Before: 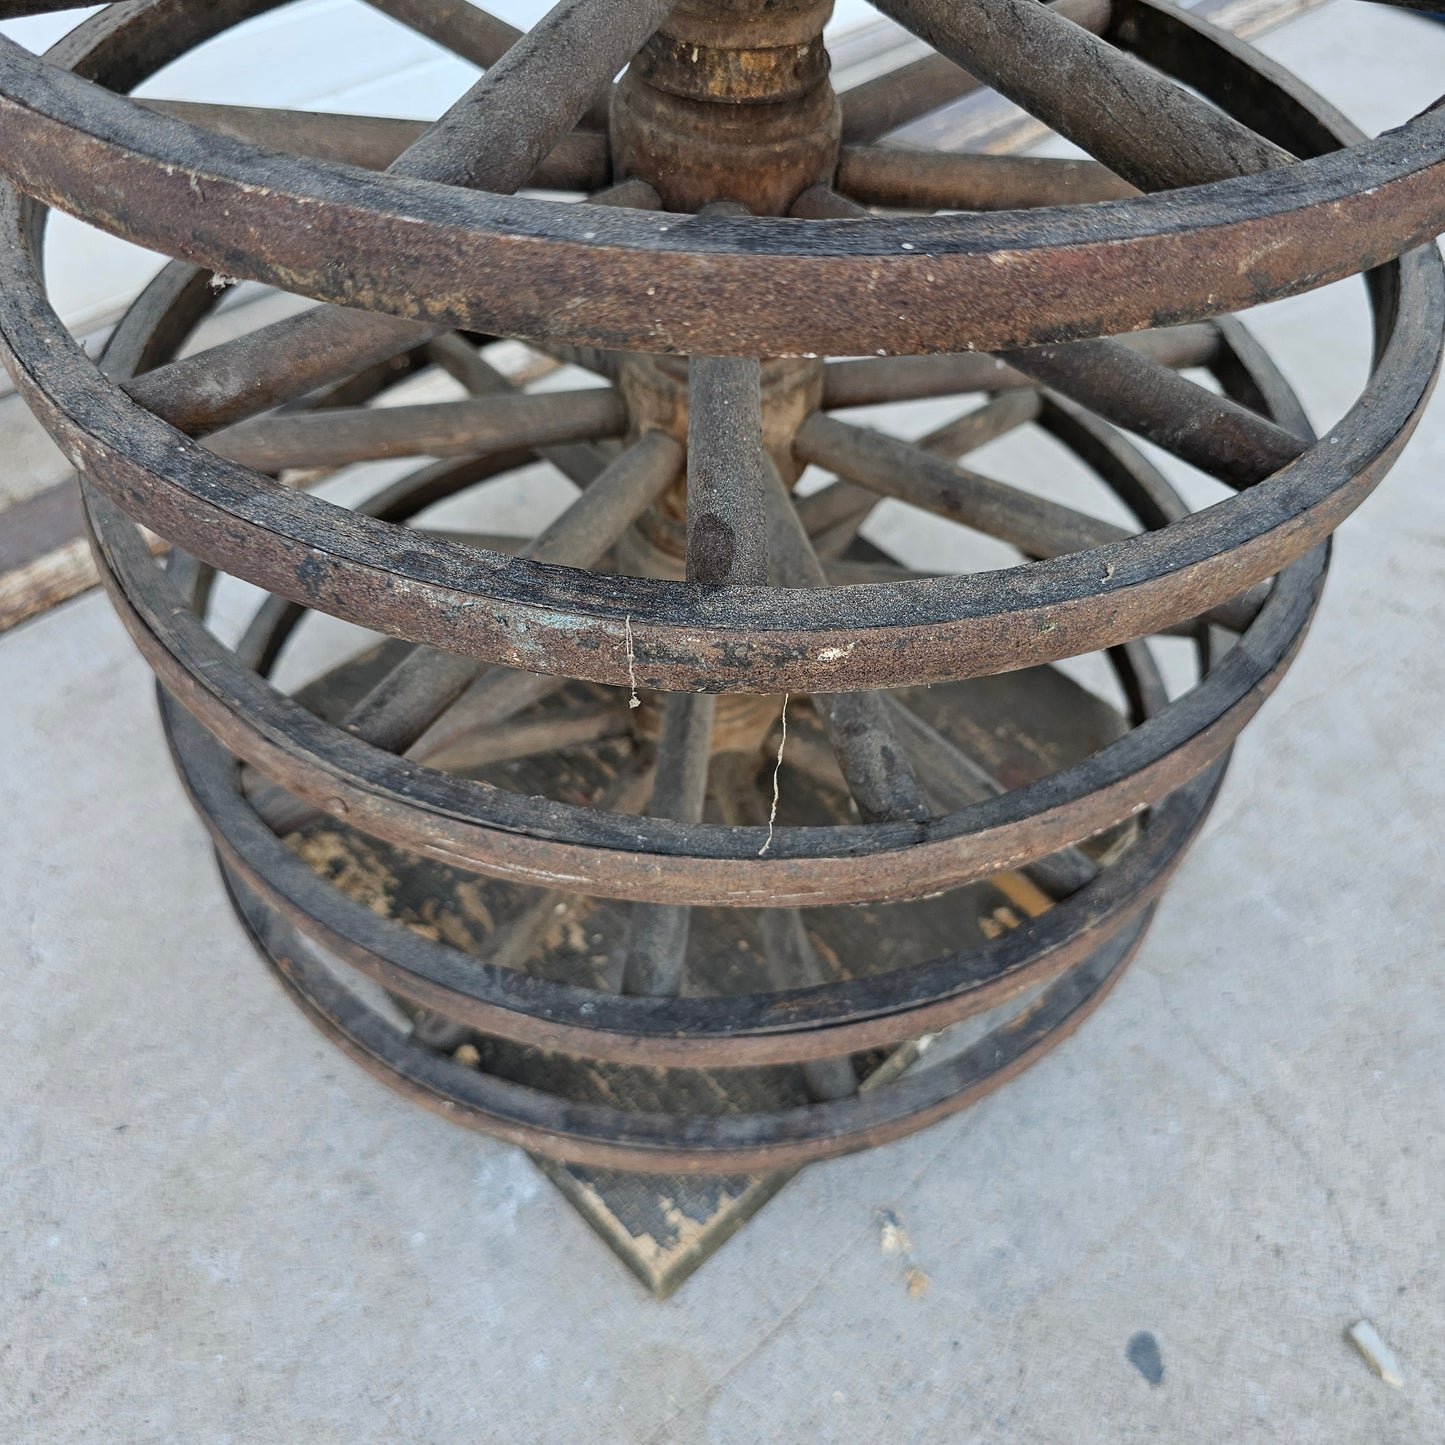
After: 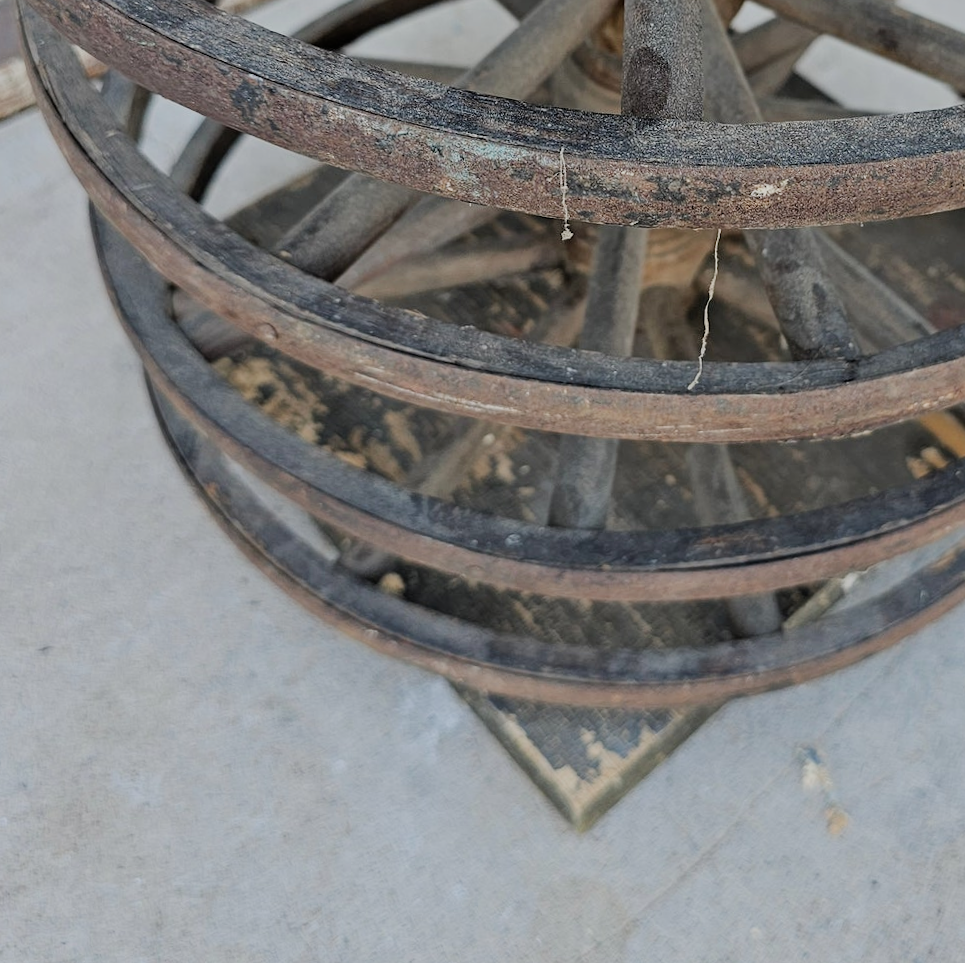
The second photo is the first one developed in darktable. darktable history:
filmic rgb: black relative exposure -16 EV, white relative exposure 6.16 EV, hardness 5.23
crop and rotate: angle -1.22°, left 3.803%, top 31.922%, right 27.97%
